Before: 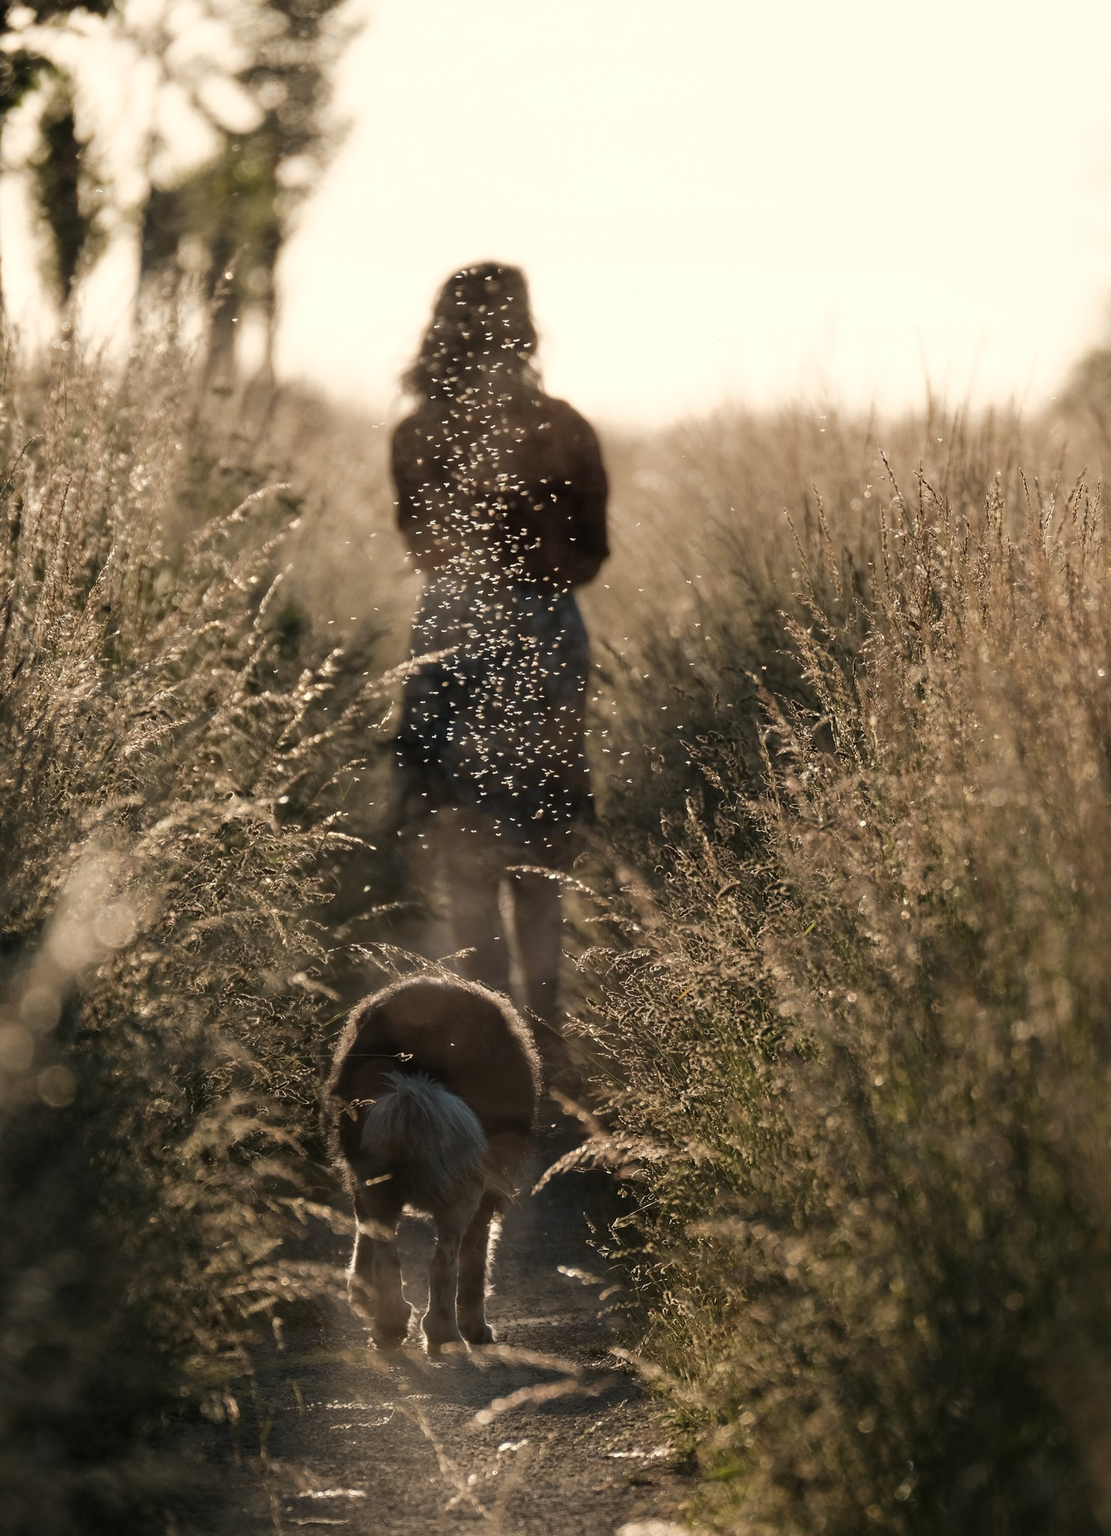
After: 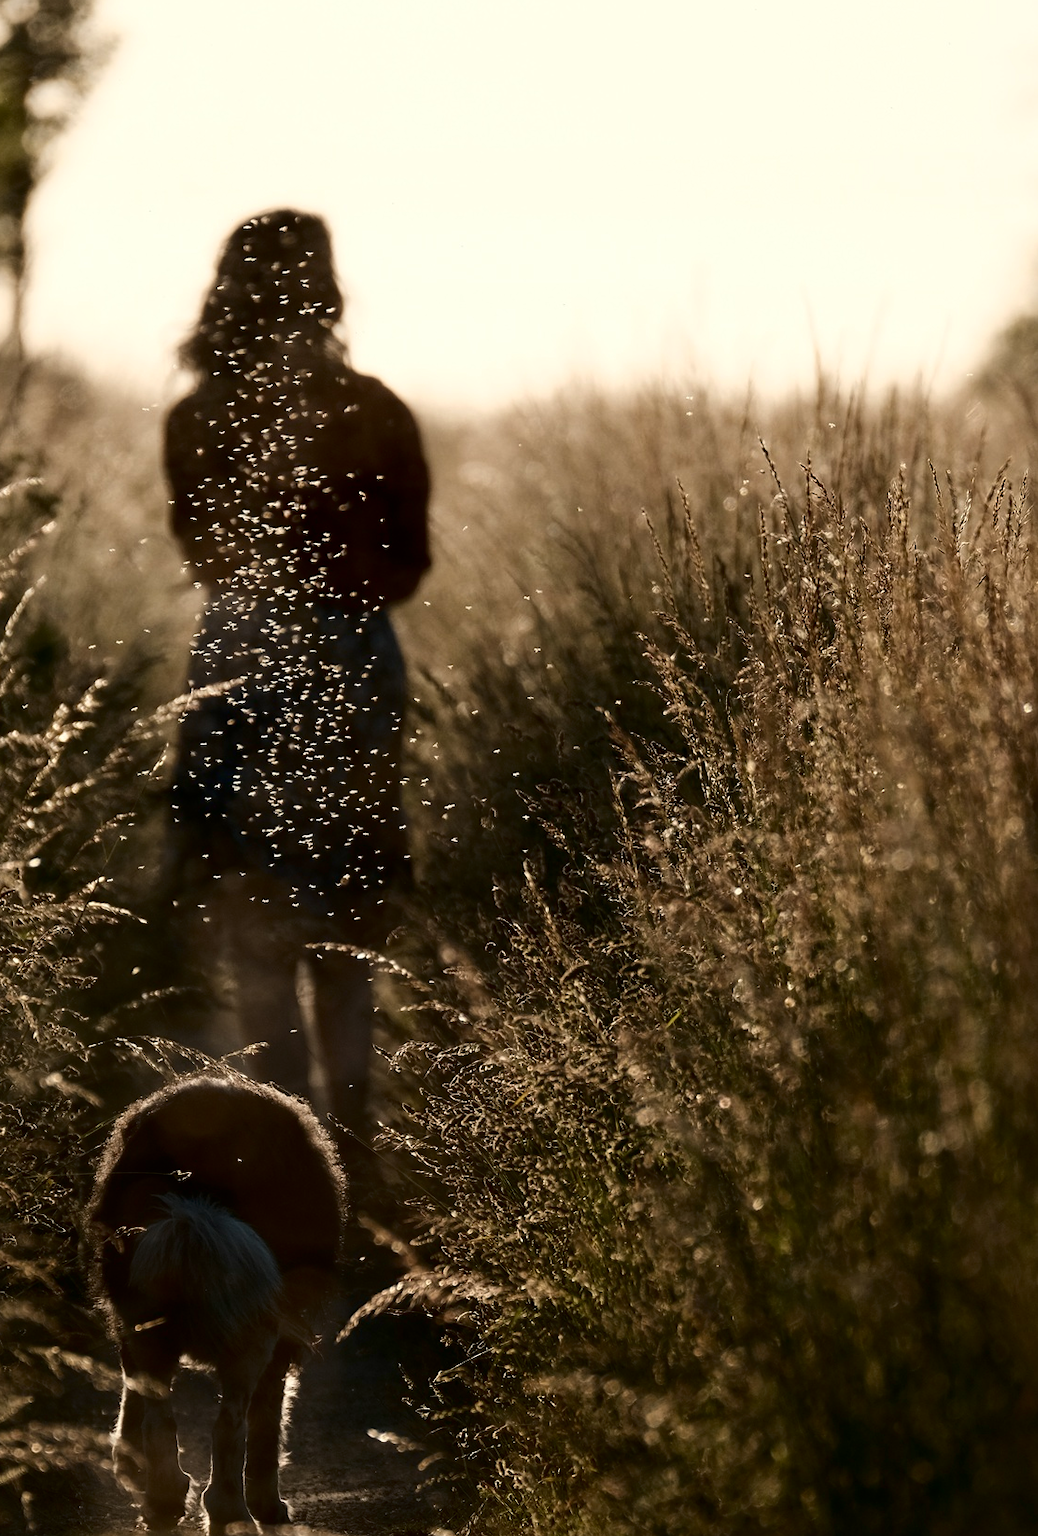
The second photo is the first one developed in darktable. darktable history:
crop: left 23.005%, top 5.874%, bottom 11.825%
contrast brightness saturation: contrast 0.193, brightness -0.221, saturation 0.115
